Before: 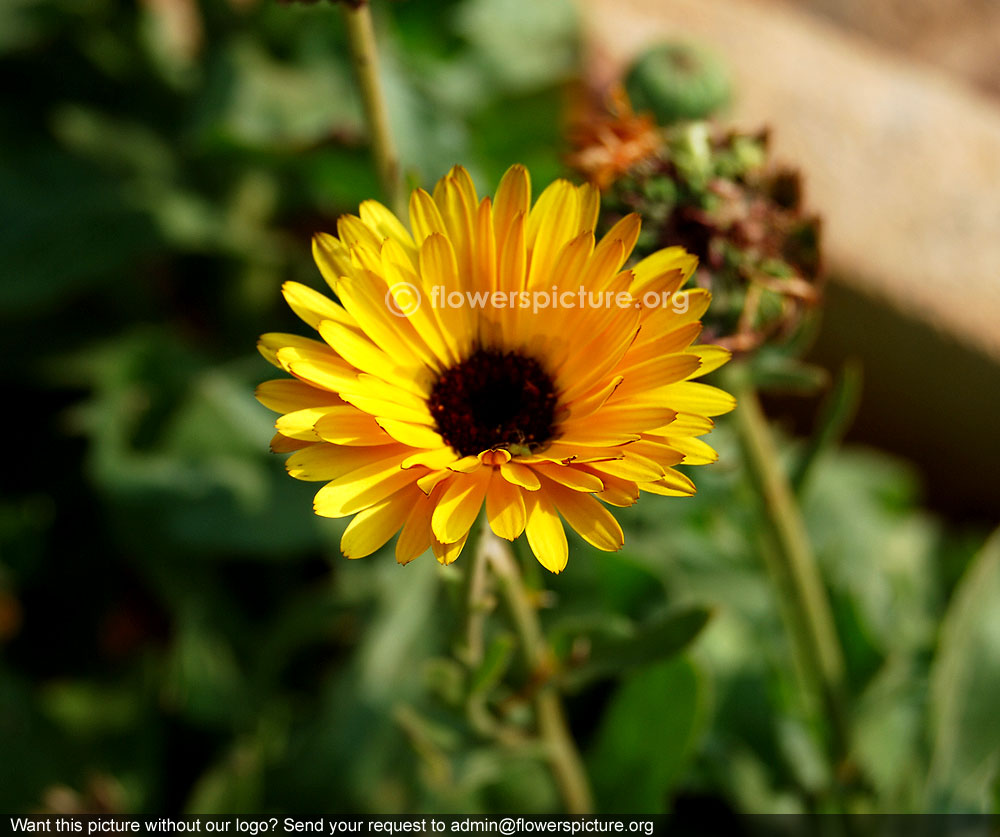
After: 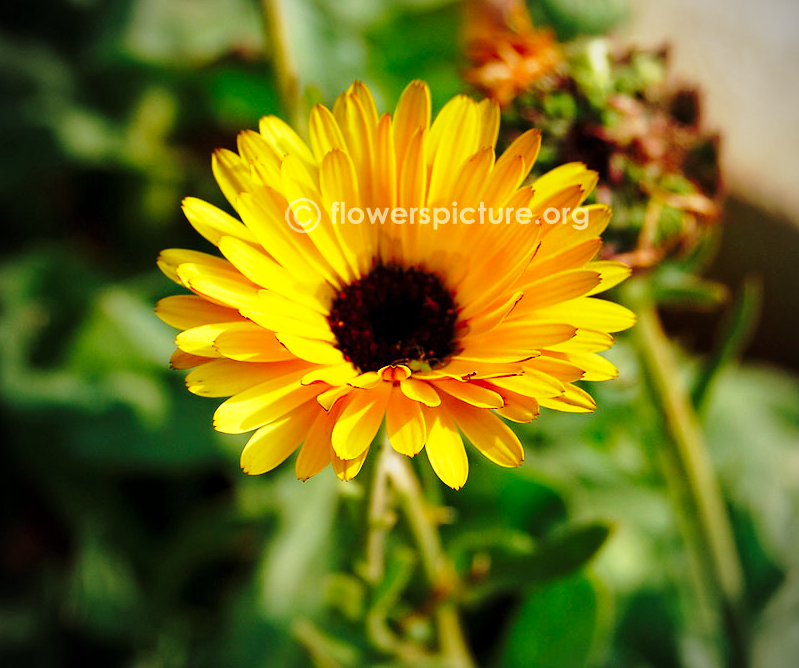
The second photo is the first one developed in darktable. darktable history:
base curve: curves: ch0 [(0, 0) (0.028, 0.03) (0.121, 0.232) (0.46, 0.748) (0.859, 0.968) (1, 1)], preserve colors none
crop and rotate: left 10.071%, top 10.071%, right 10.02%, bottom 10.02%
vignetting: on, module defaults
shadows and highlights: shadows 30
